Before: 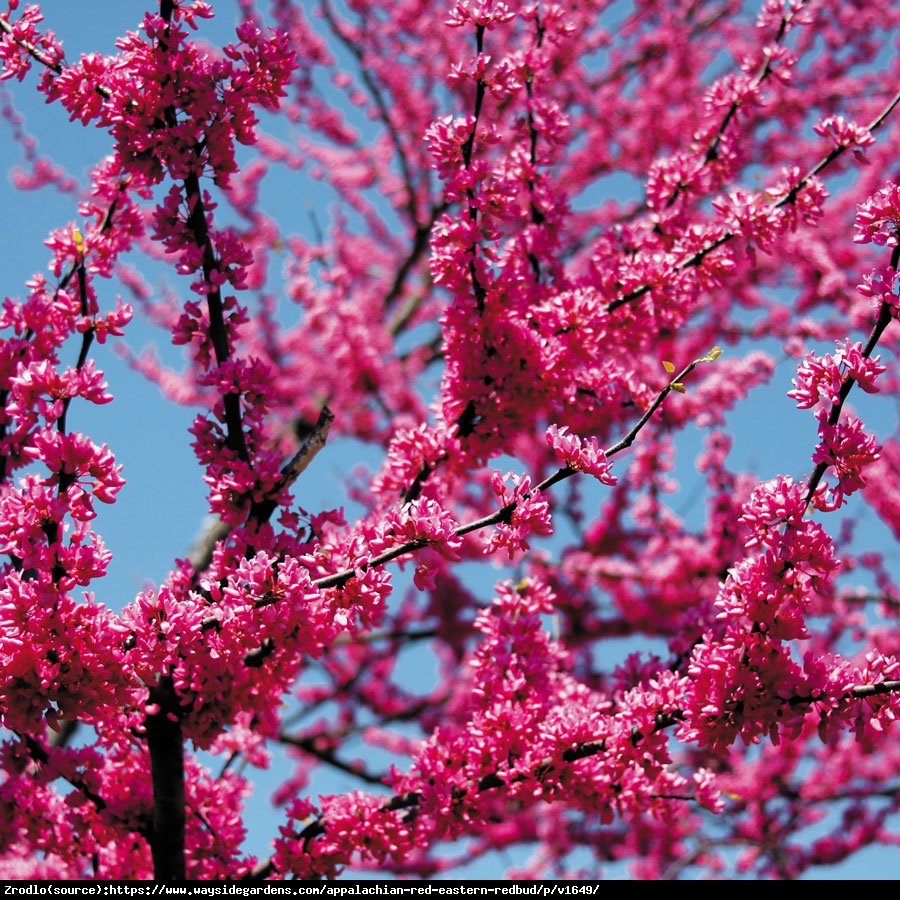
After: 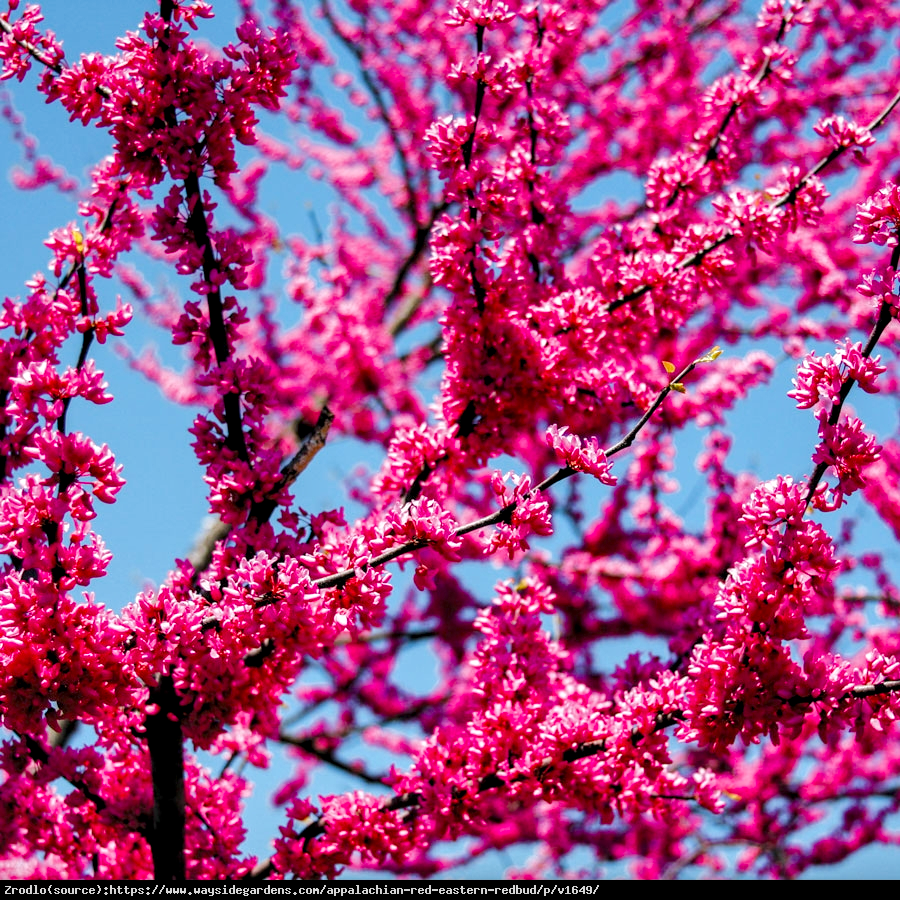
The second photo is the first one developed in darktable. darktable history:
local contrast: detail 142%
color balance rgb: perceptual saturation grading › global saturation 20%, perceptual saturation grading › highlights -25.769%, perceptual saturation grading › shadows 49.23%, perceptual brilliance grading › mid-tones 10.451%, perceptual brilliance grading › shadows 15.589%
